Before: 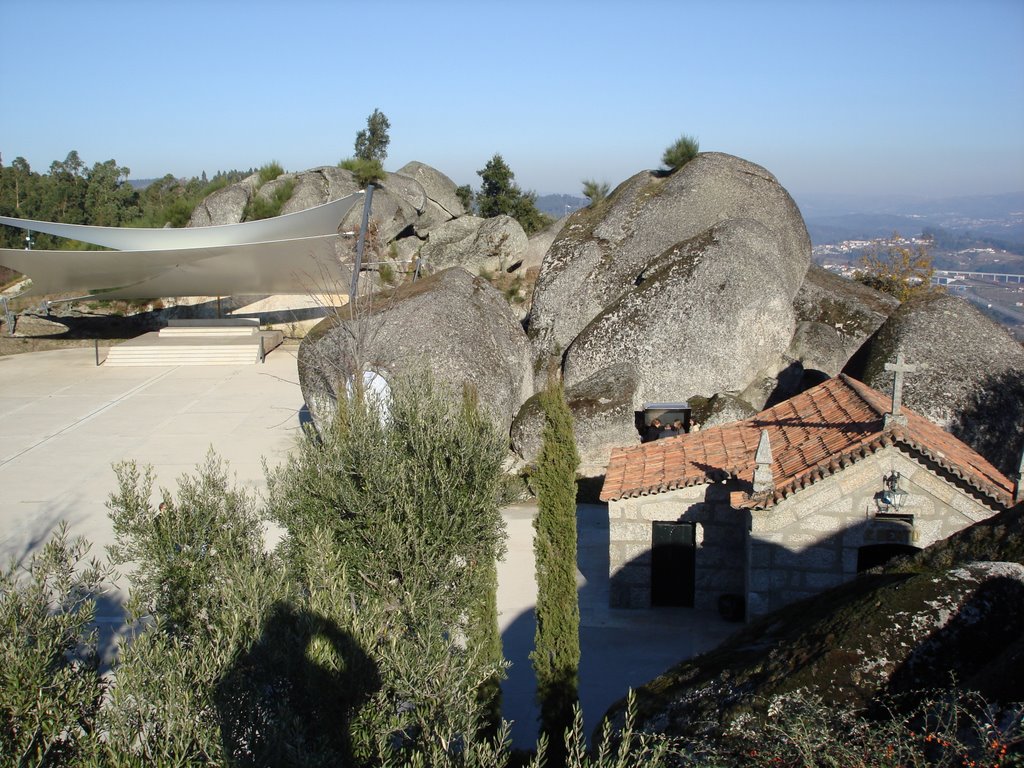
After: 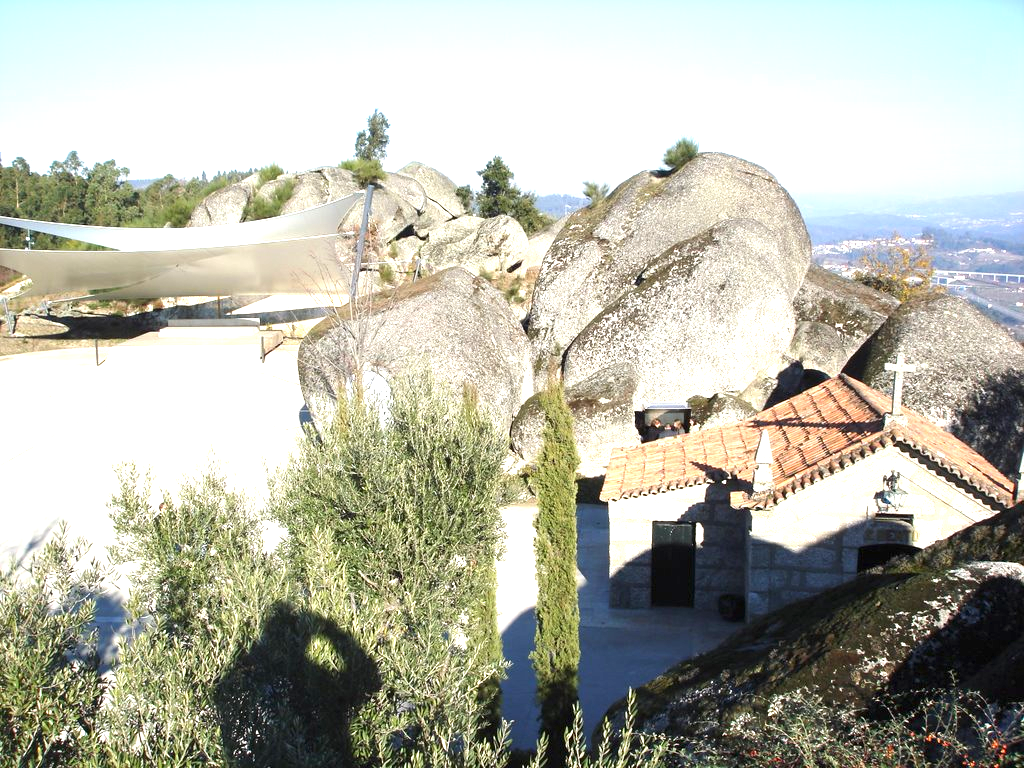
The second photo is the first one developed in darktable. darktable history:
exposure: black level correction 0, exposure 1.458 EV, compensate highlight preservation false
